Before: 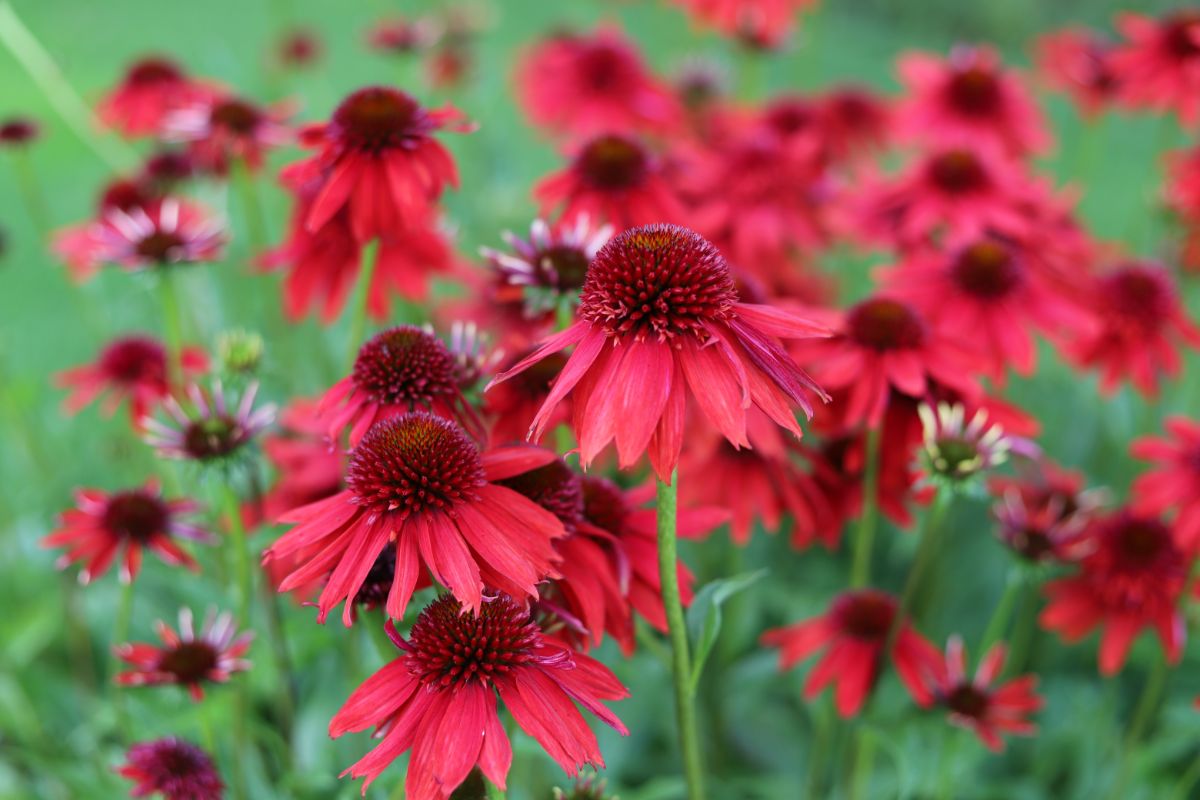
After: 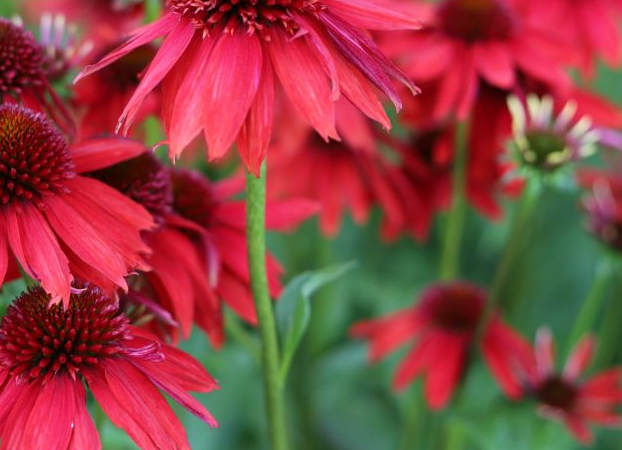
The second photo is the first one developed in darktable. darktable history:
crop: left 34.277%, top 38.515%, right 13.844%, bottom 5.223%
